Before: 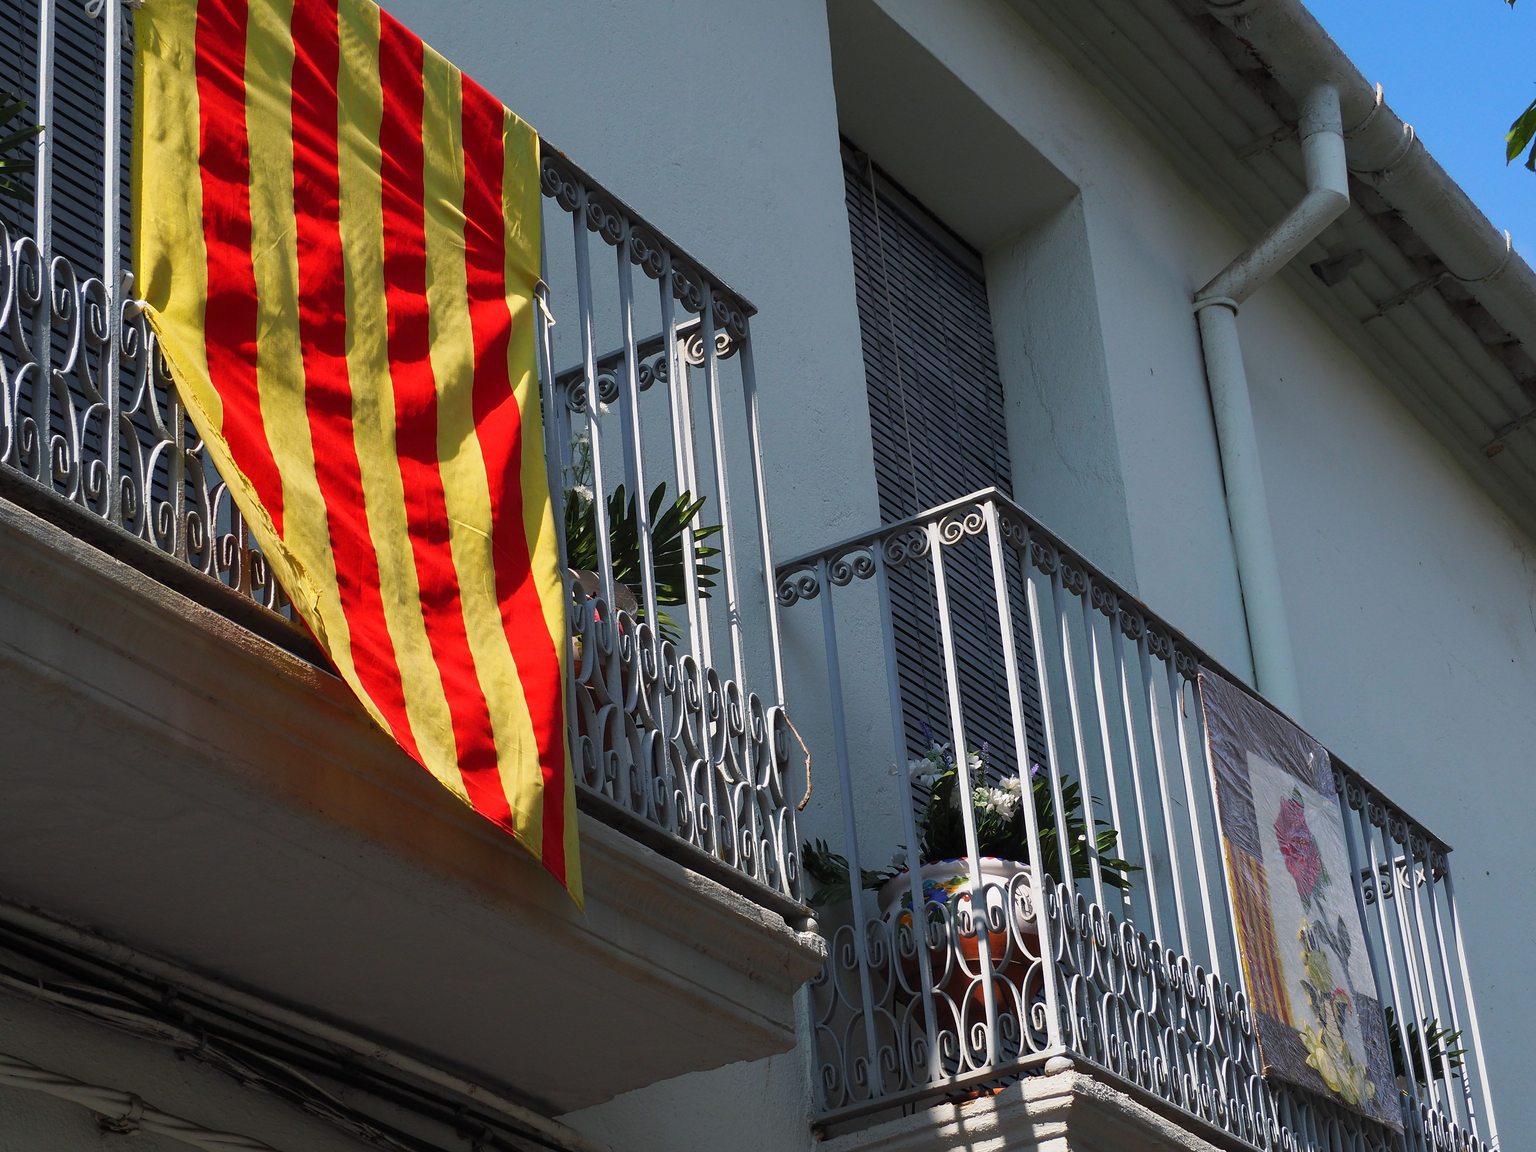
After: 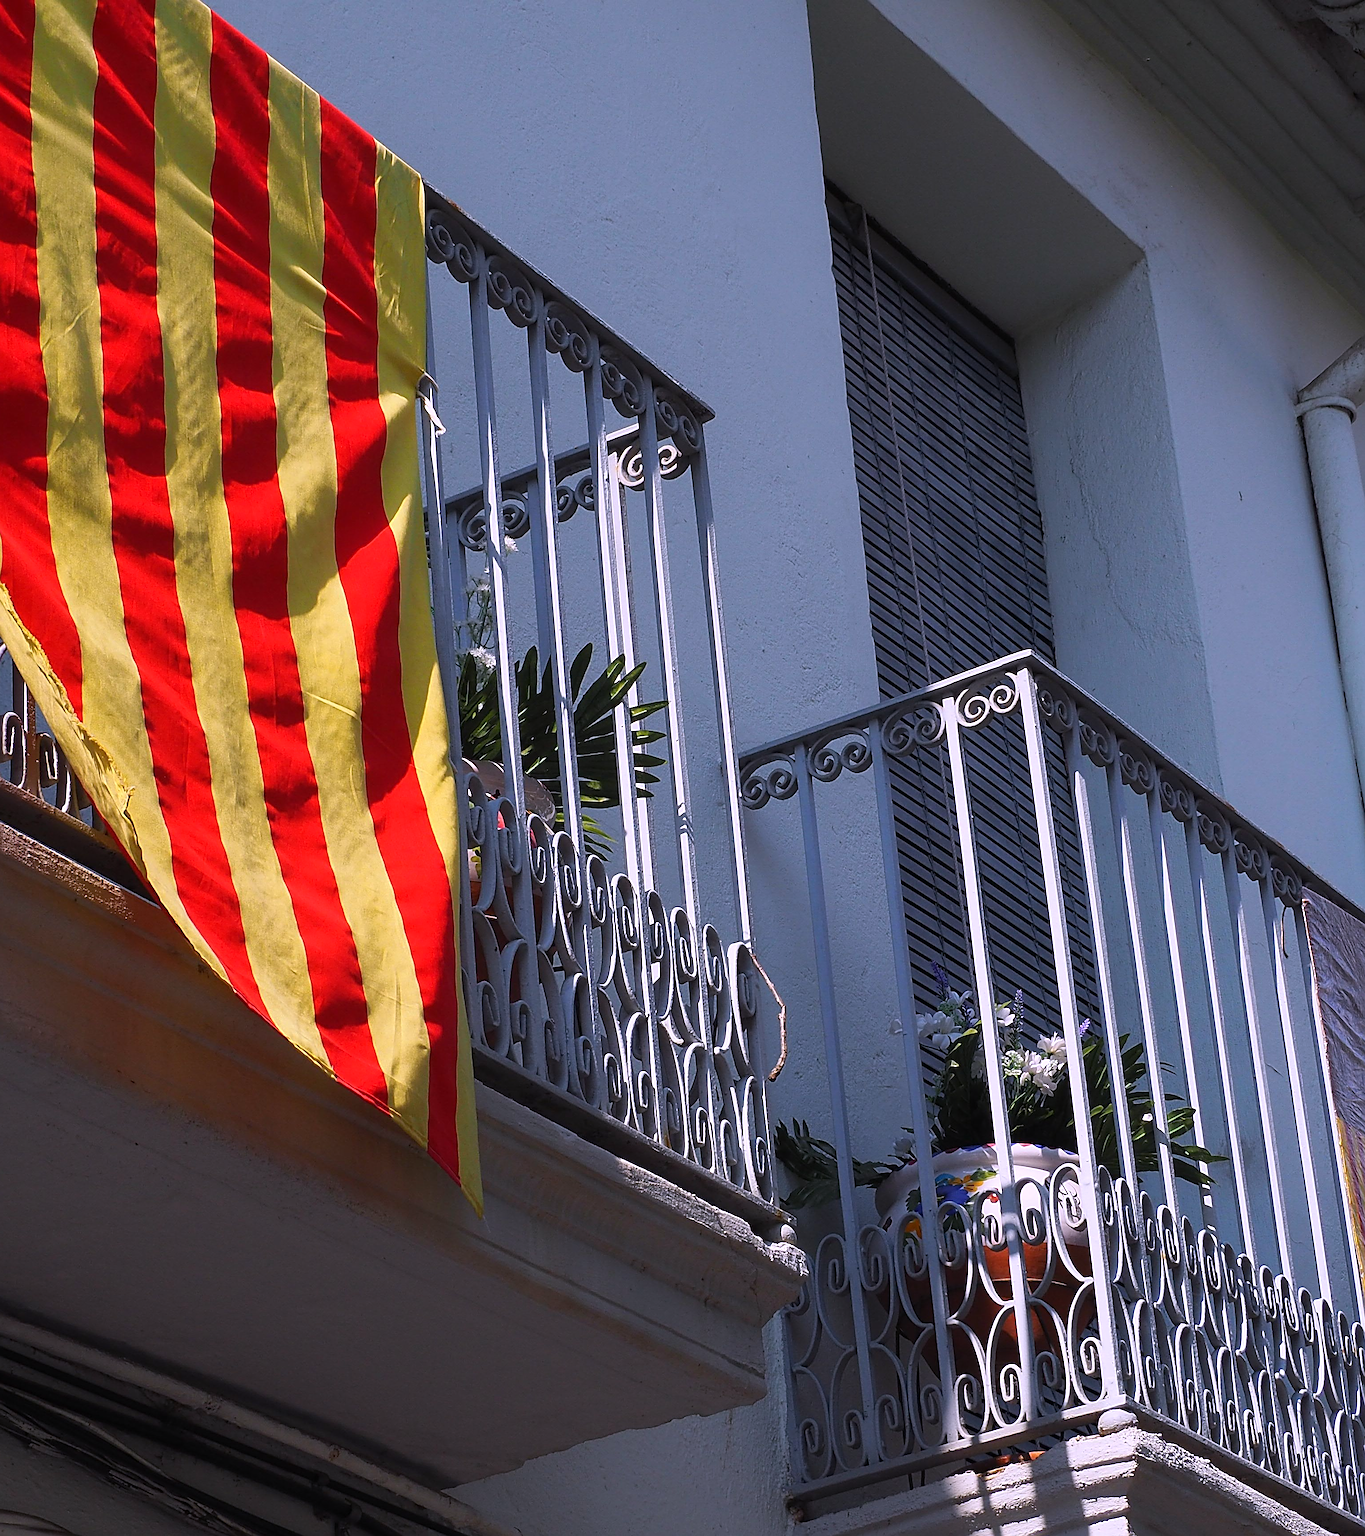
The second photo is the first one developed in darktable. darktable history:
sharpen: radius 2.817, amount 0.715
white balance: red 1.042, blue 1.17
crop and rotate: left 14.436%, right 18.898%
local contrast: mode bilateral grid, contrast 100, coarseness 100, detail 94%, midtone range 0.2
